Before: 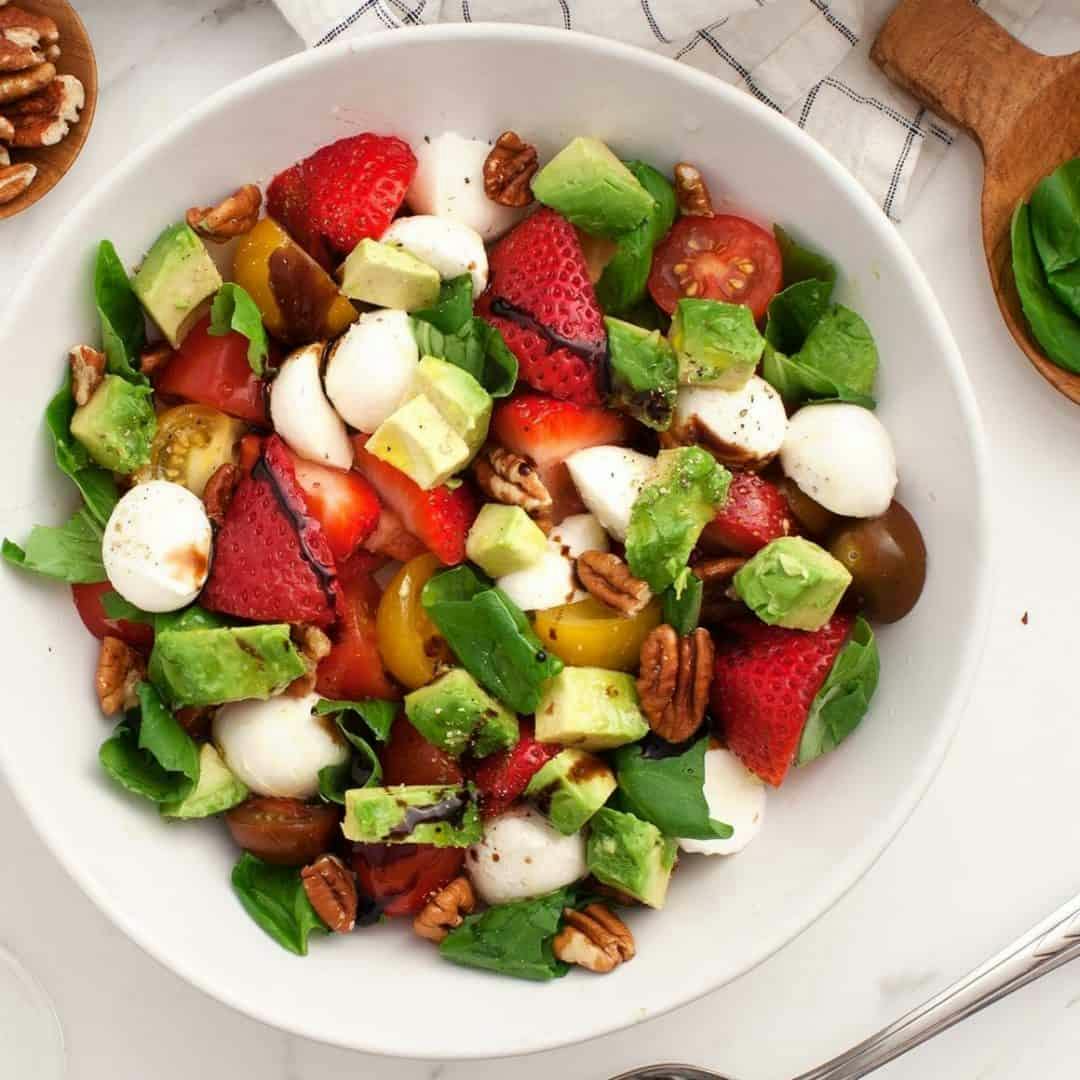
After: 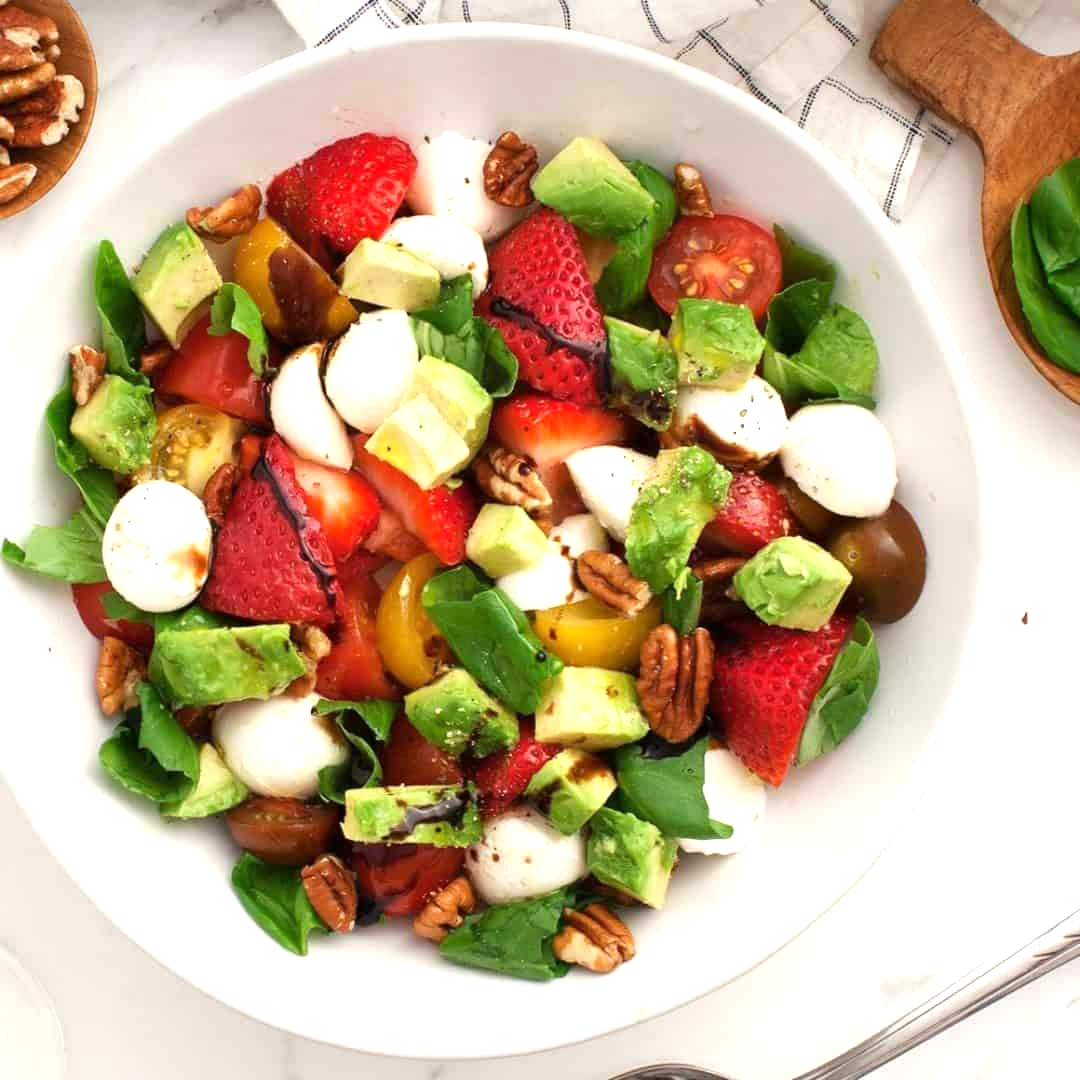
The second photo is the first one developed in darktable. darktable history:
exposure: exposure 0.466 EV, compensate exposure bias true, compensate highlight preservation false
levels: mode automatic, levels [0, 0.51, 1]
